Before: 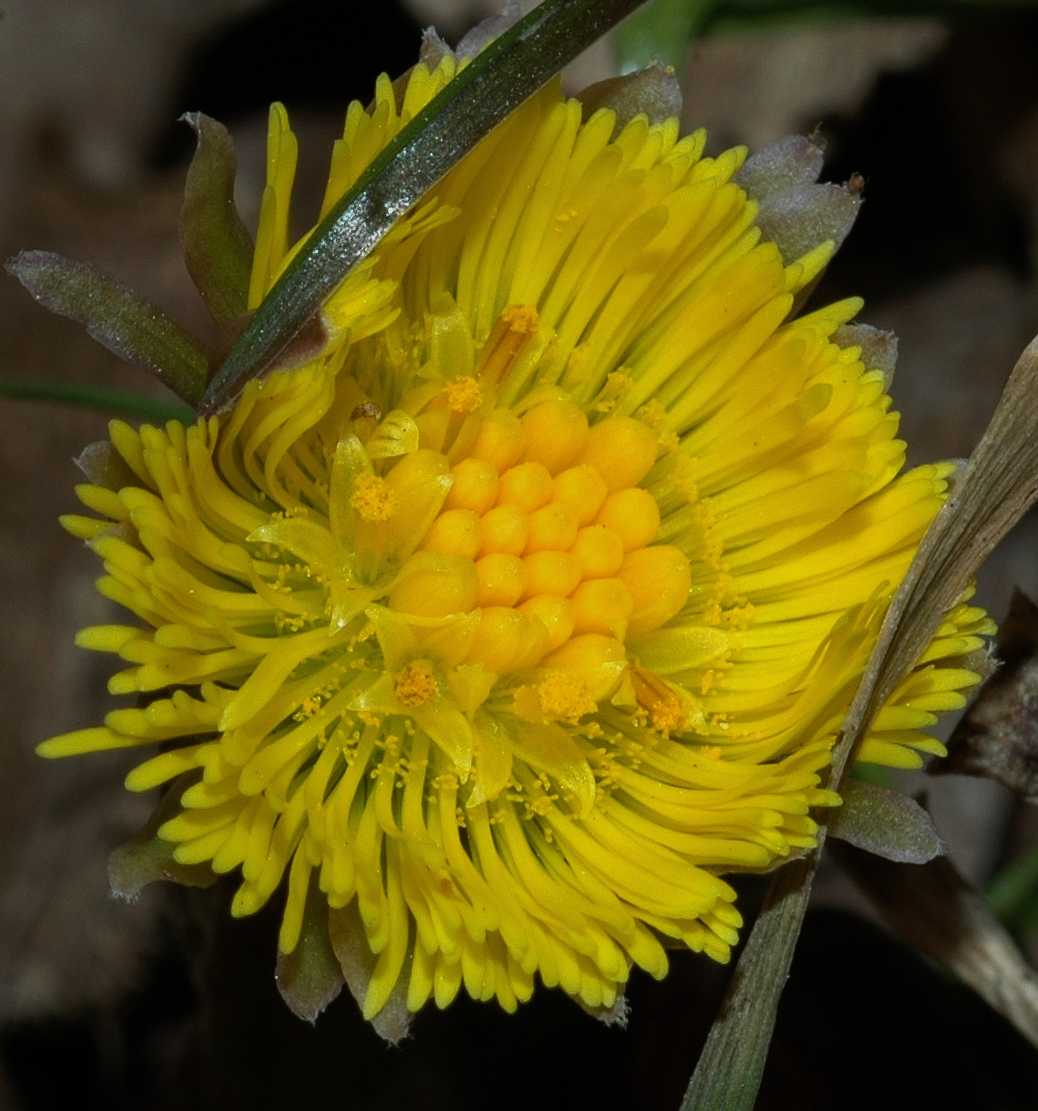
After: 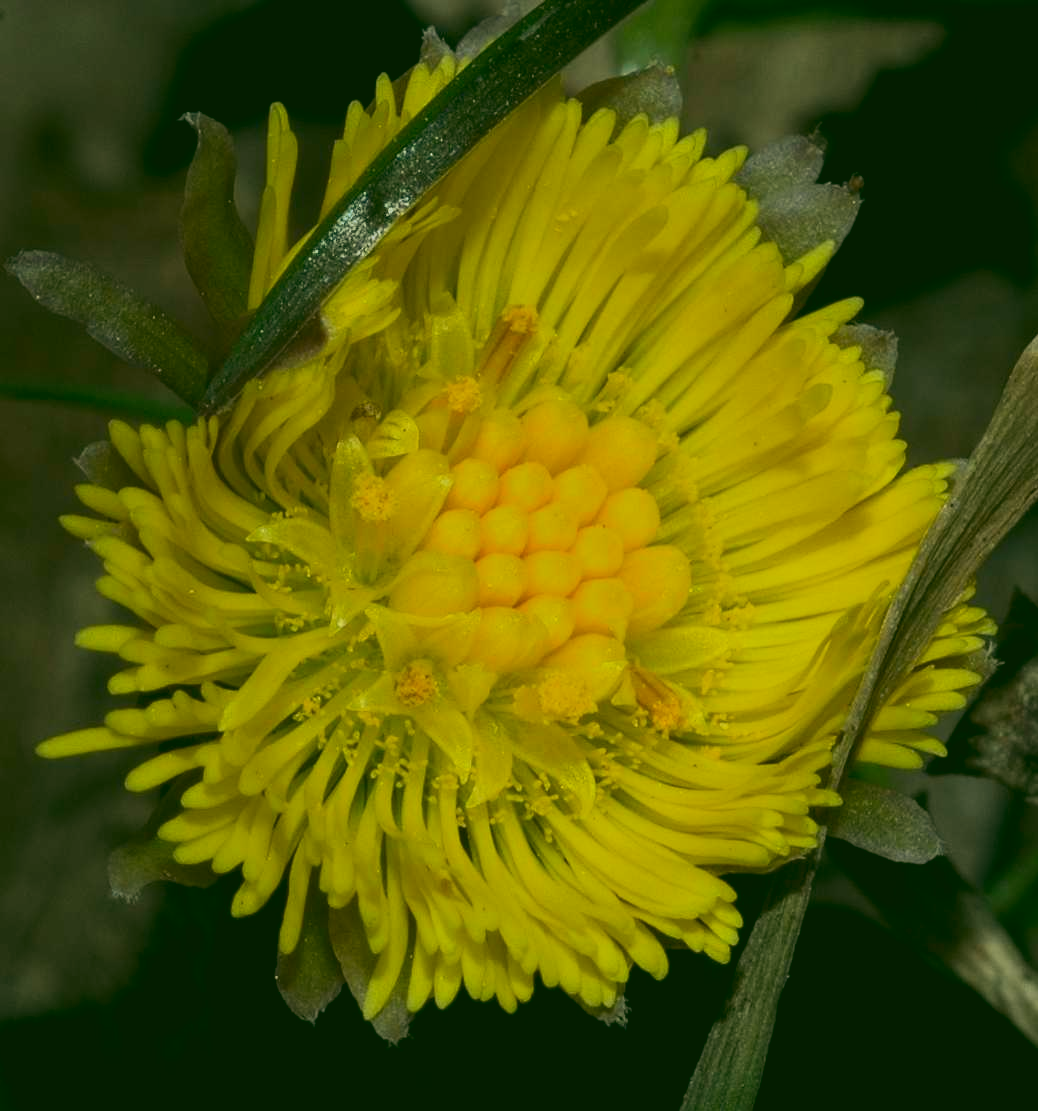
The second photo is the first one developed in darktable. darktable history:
color balance: mode lift, gamma, gain (sRGB), lift [1.04, 1, 1, 0.97], gamma [1.01, 1, 1, 0.97], gain [0.96, 1, 1, 0.97]
tone curve: curves: ch0 [(0, 0.01) (0.037, 0.032) (0.131, 0.108) (0.275, 0.256) (0.483, 0.512) (0.61, 0.665) (0.696, 0.742) (0.792, 0.819) (0.911, 0.925) (0.997, 0.995)]; ch1 [(0, 0) (0.301, 0.3) (0.423, 0.421) (0.492, 0.488) (0.507, 0.503) (0.53, 0.532) (0.573, 0.586) (0.683, 0.702) (0.746, 0.77) (1, 1)]; ch2 [(0, 0) (0.246, 0.233) (0.36, 0.352) (0.415, 0.415) (0.485, 0.487) (0.502, 0.504) (0.525, 0.518) (0.539, 0.539) (0.587, 0.594) (0.636, 0.652) (0.711, 0.729) (0.845, 0.855) (0.998, 0.977)], color space Lab, independent channels, preserve colors none
rgb curve: curves: ch0 [(0.123, 0.061) (0.995, 0.887)]; ch1 [(0.06, 0.116) (1, 0.906)]; ch2 [(0, 0) (0.824, 0.69) (1, 1)], mode RGB, independent channels, compensate middle gray true
